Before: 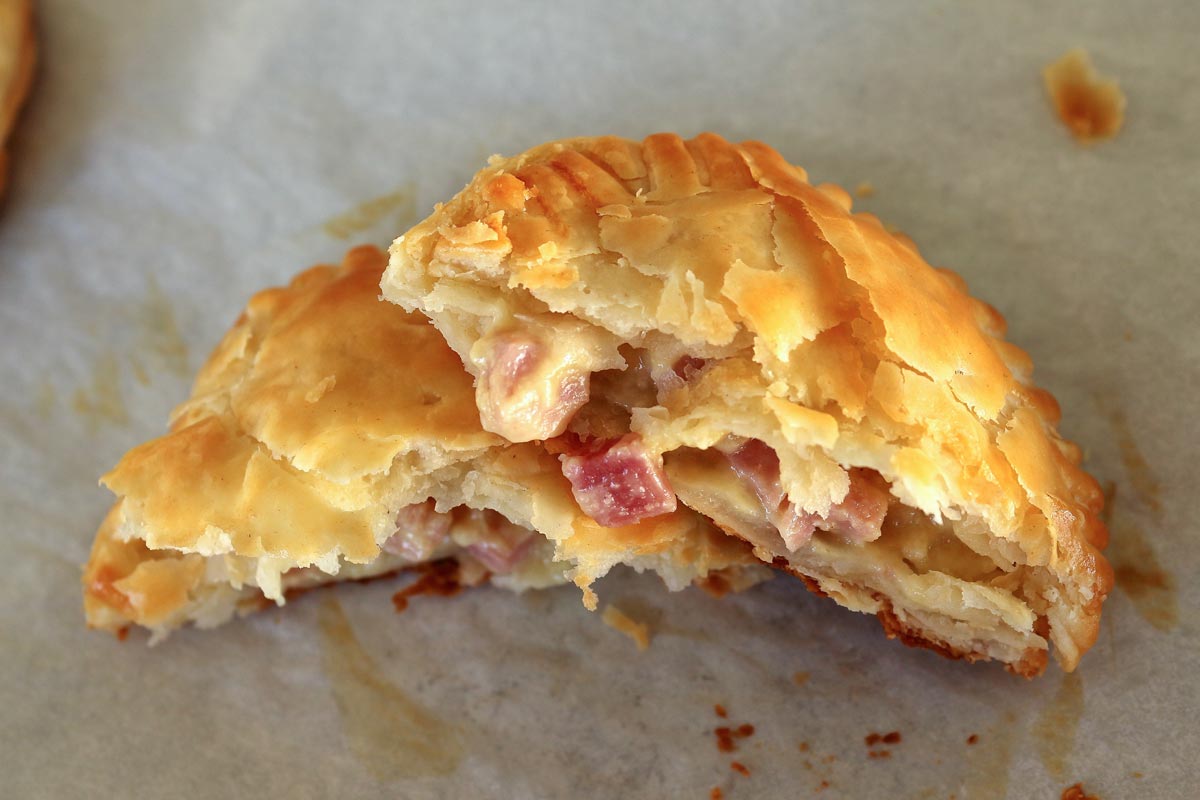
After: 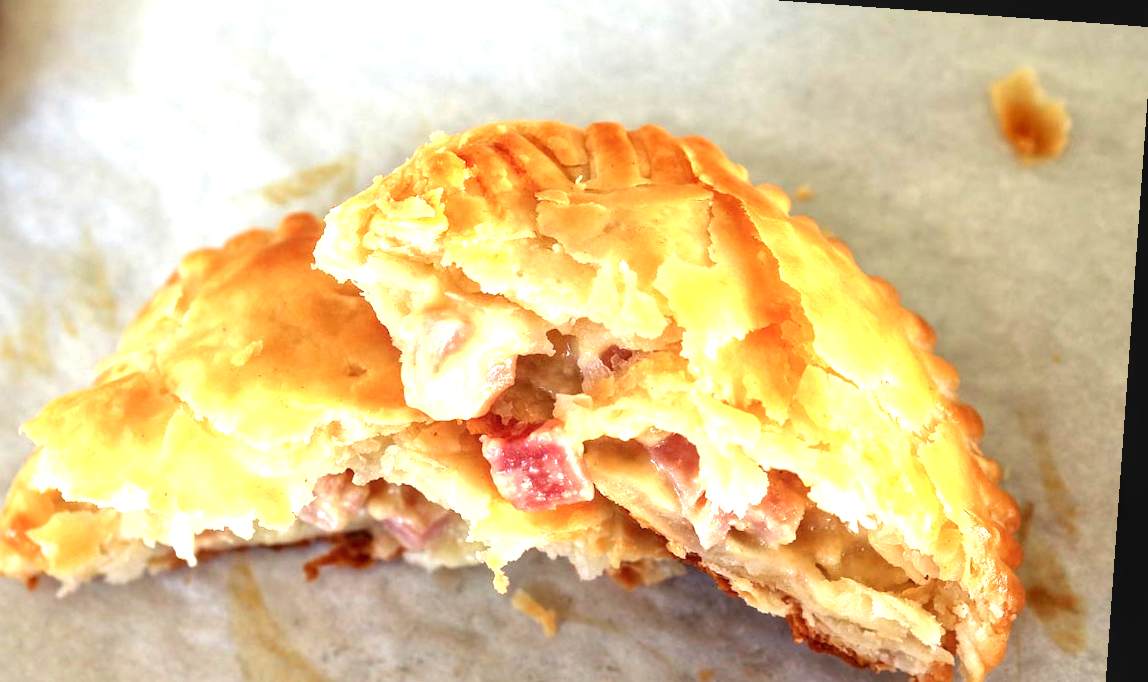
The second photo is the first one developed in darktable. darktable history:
crop: left 8.155%, top 6.611%, bottom 15.385%
exposure: black level correction 0, exposure 1.3 EV, compensate exposure bias true, compensate highlight preservation false
rotate and perspective: rotation 4.1°, automatic cropping off
local contrast: on, module defaults
